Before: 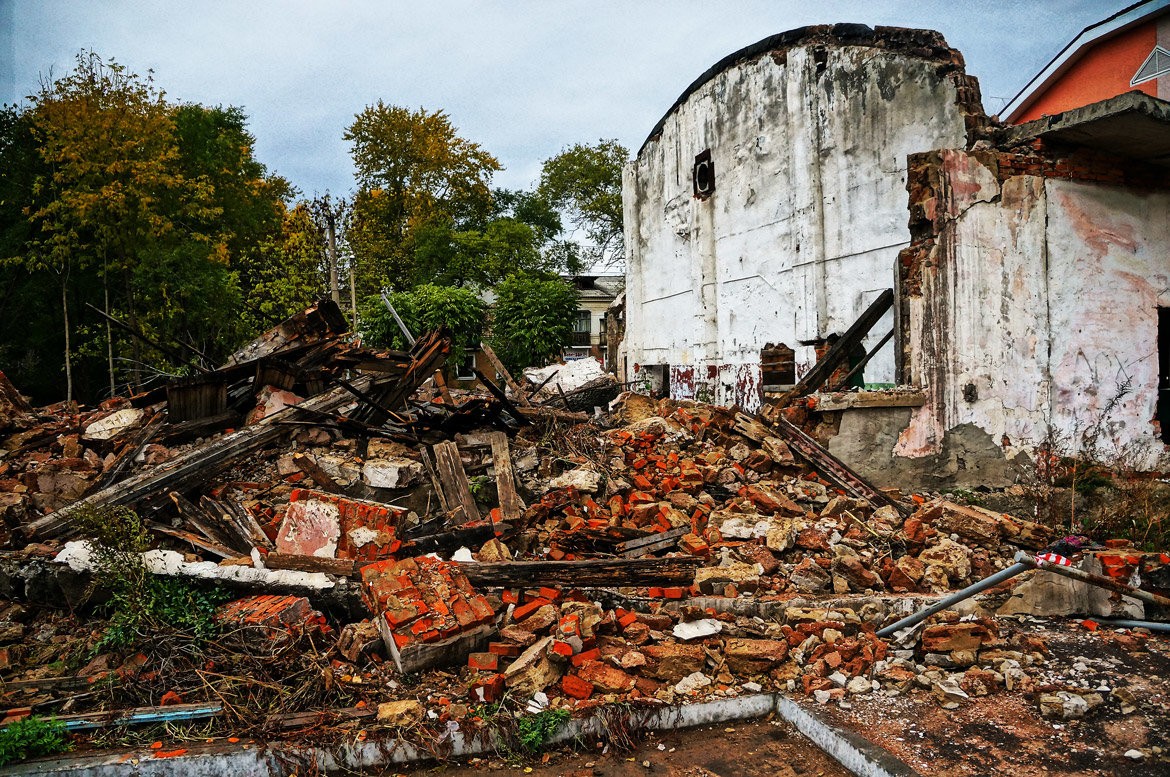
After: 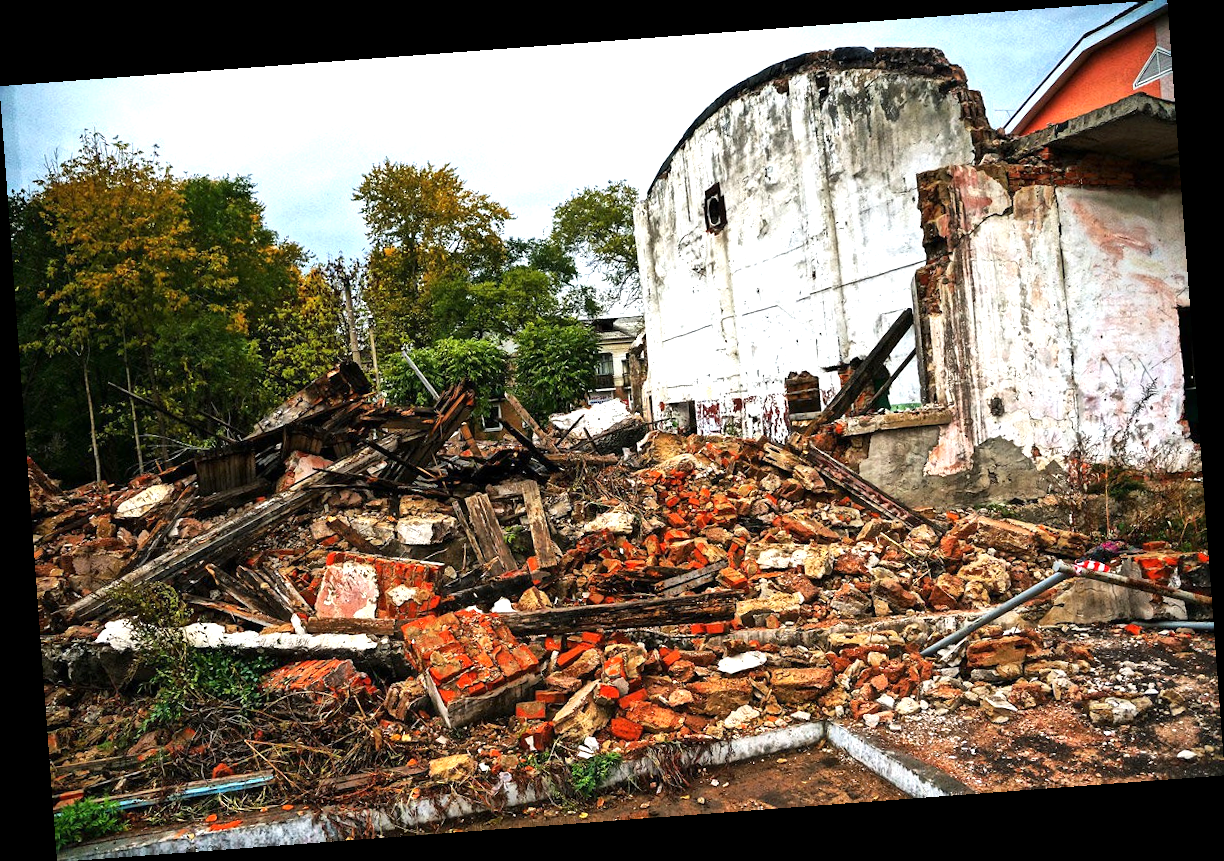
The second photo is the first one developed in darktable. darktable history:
exposure: exposure 0.781 EV, compensate highlight preservation false
rotate and perspective: rotation -4.25°, automatic cropping off
